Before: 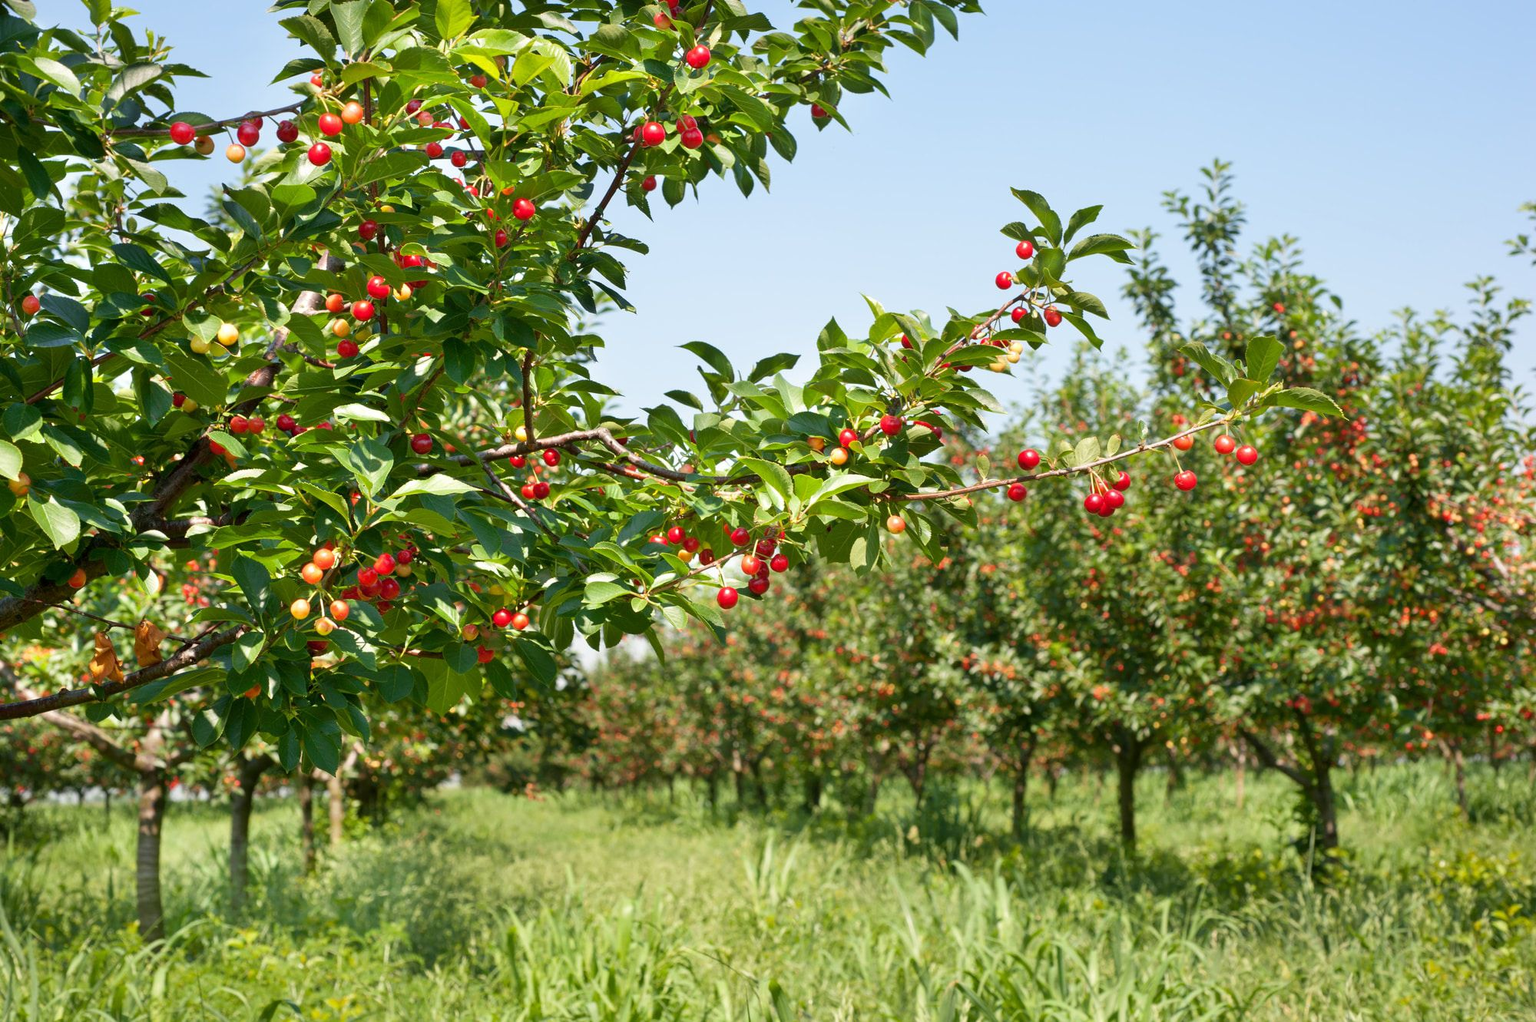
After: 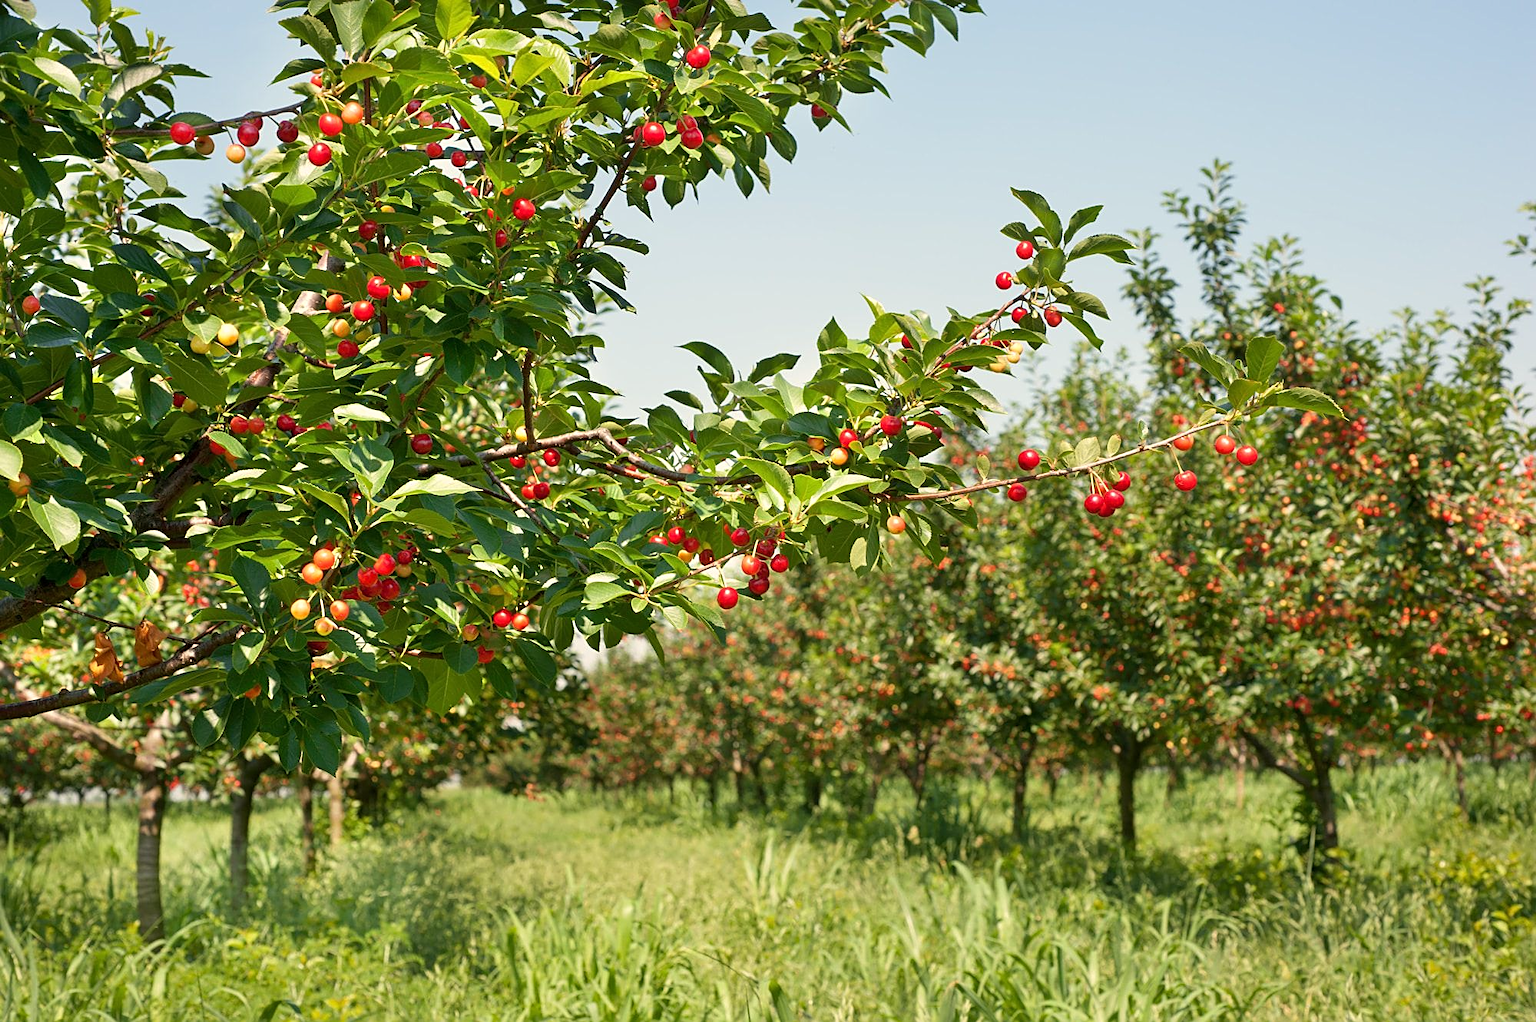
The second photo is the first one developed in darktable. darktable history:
sharpen: on, module defaults
exposure: exposure -0.041 EV, compensate highlight preservation false
white balance: red 1.045, blue 0.932
